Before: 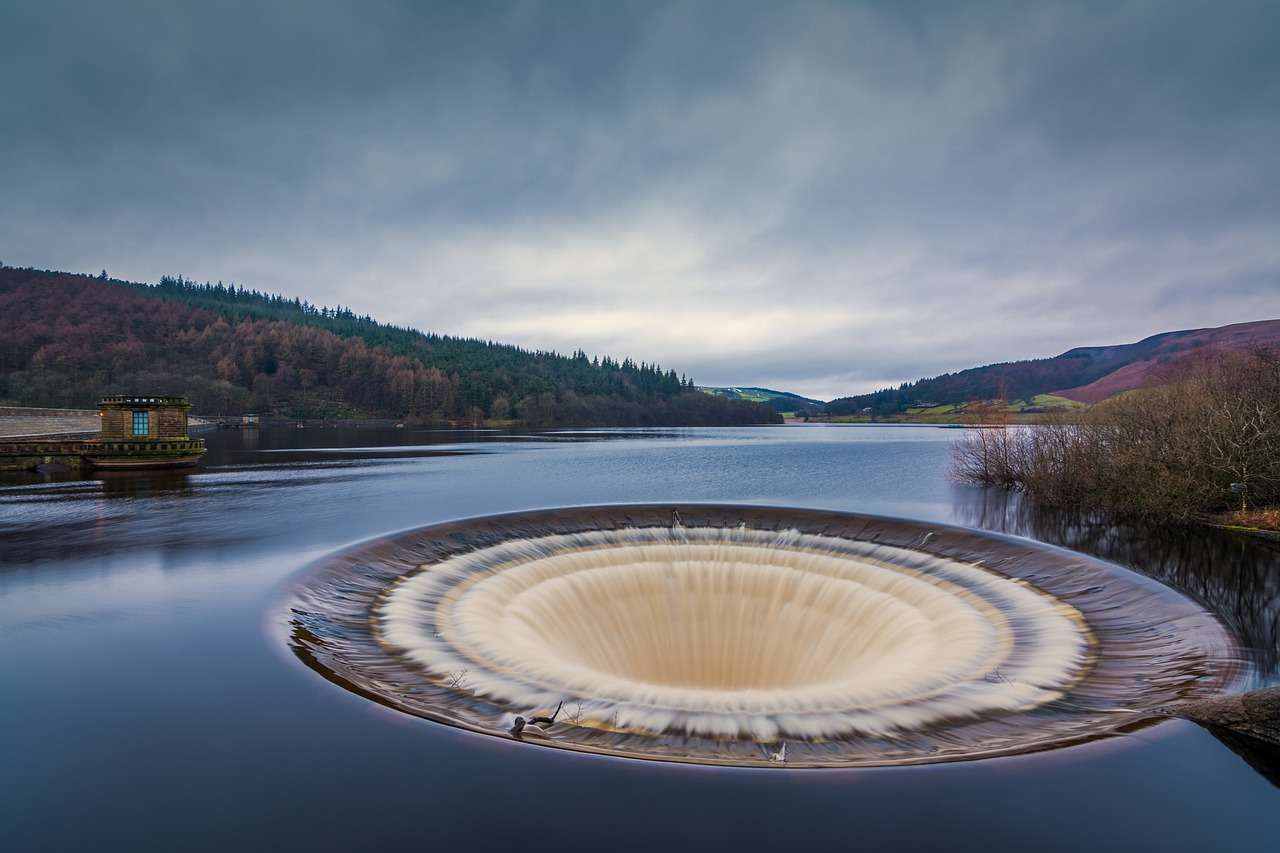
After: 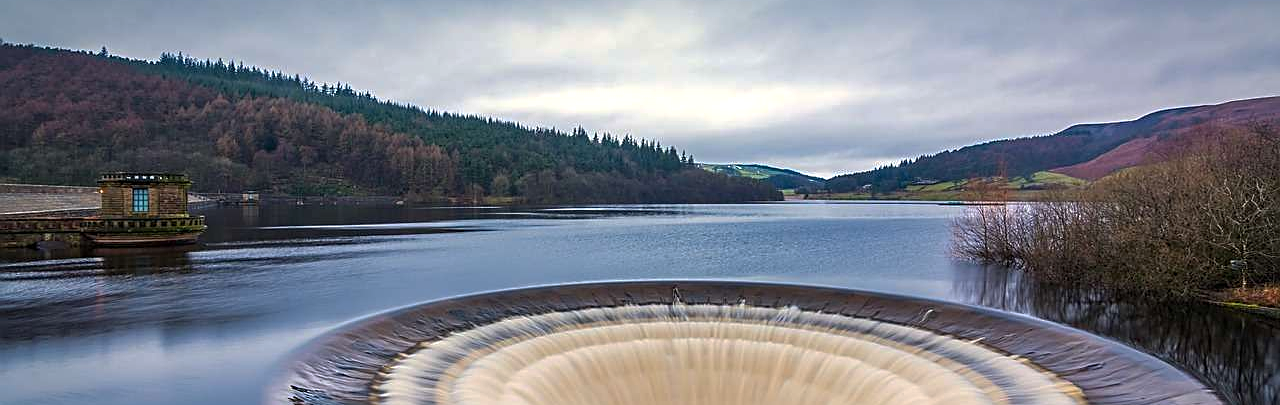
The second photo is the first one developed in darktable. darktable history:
tone equalizer: edges refinement/feathering 500, mask exposure compensation -1.57 EV, preserve details no
exposure: exposure 0.375 EV, compensate highlight preservation false
sharpen: on, module defaults
crop and rotate: top 26.288%, bottom 26.198%
base curve: curves: ch0 [(0, 0) (0.74, 0.67) (1, 1)], preserve colors none
